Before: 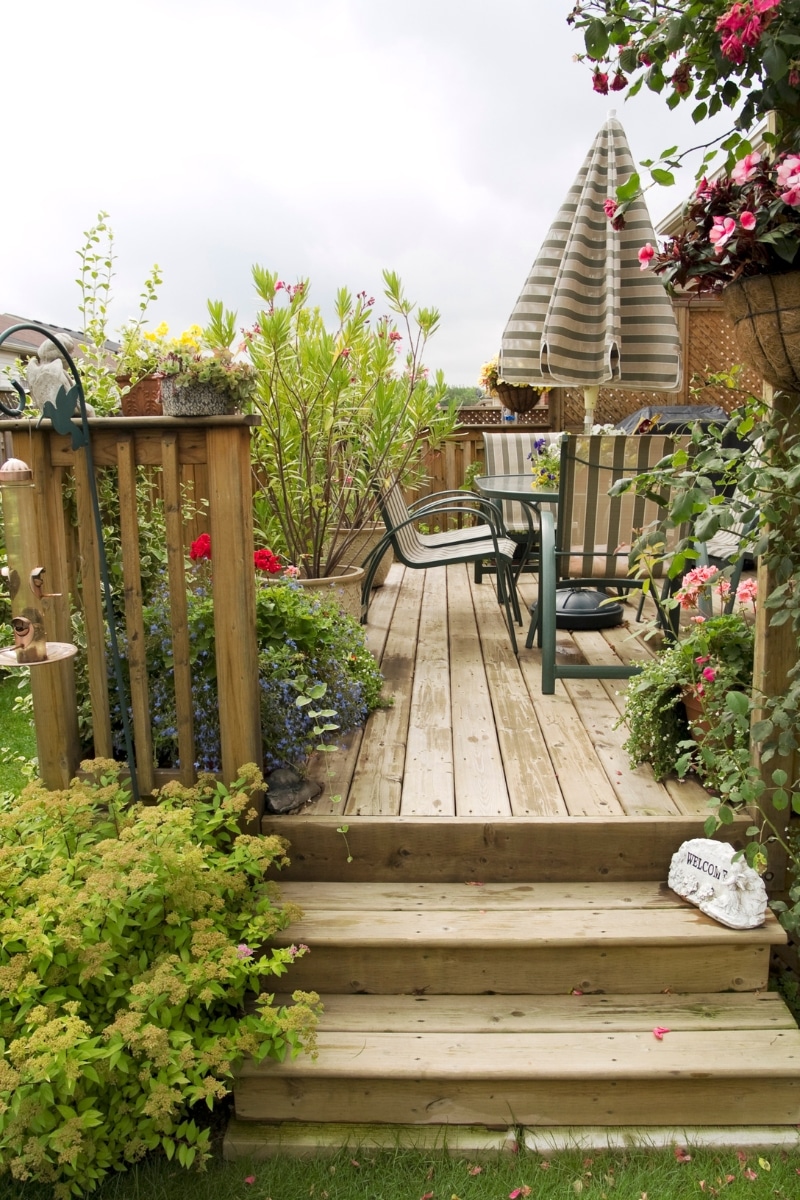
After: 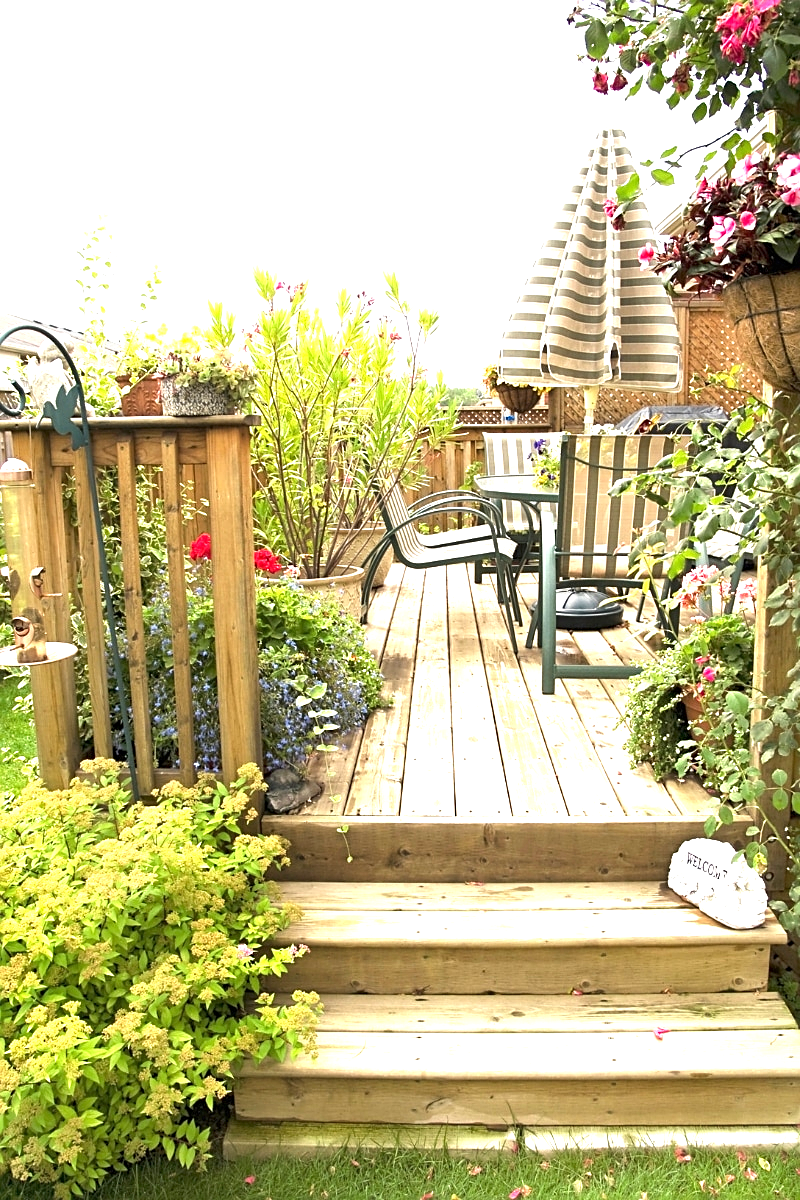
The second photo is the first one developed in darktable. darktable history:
exposure: black level correction 0, exposure 1.445 EV, compensate highlight preservation false
sharpen: on, module defaults
